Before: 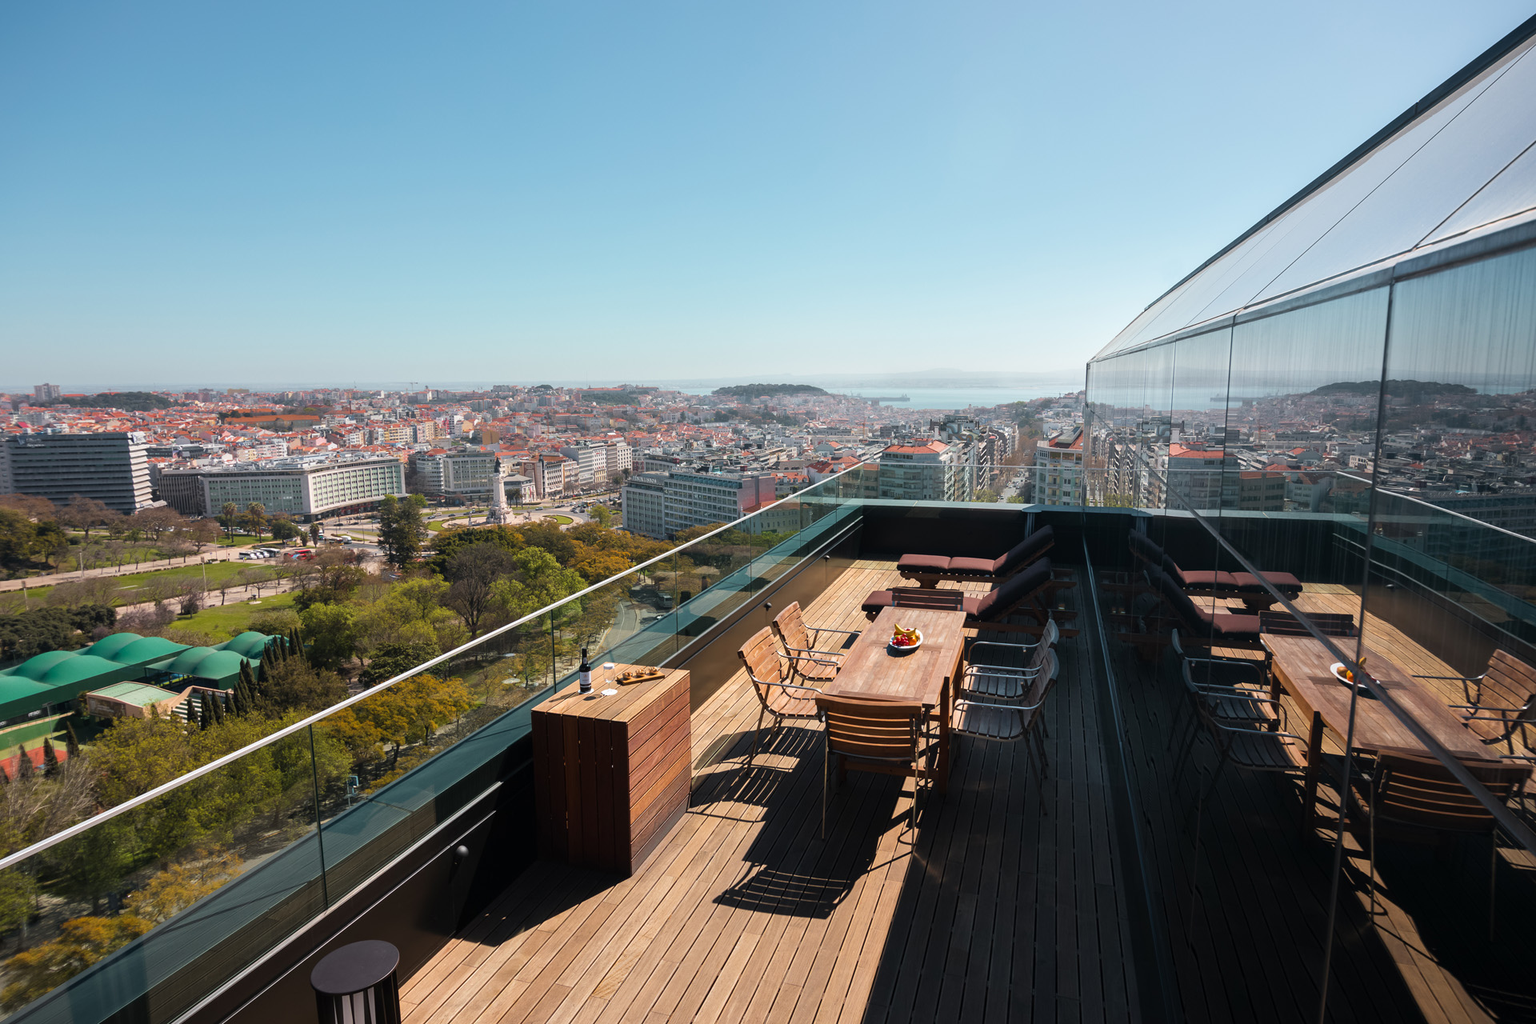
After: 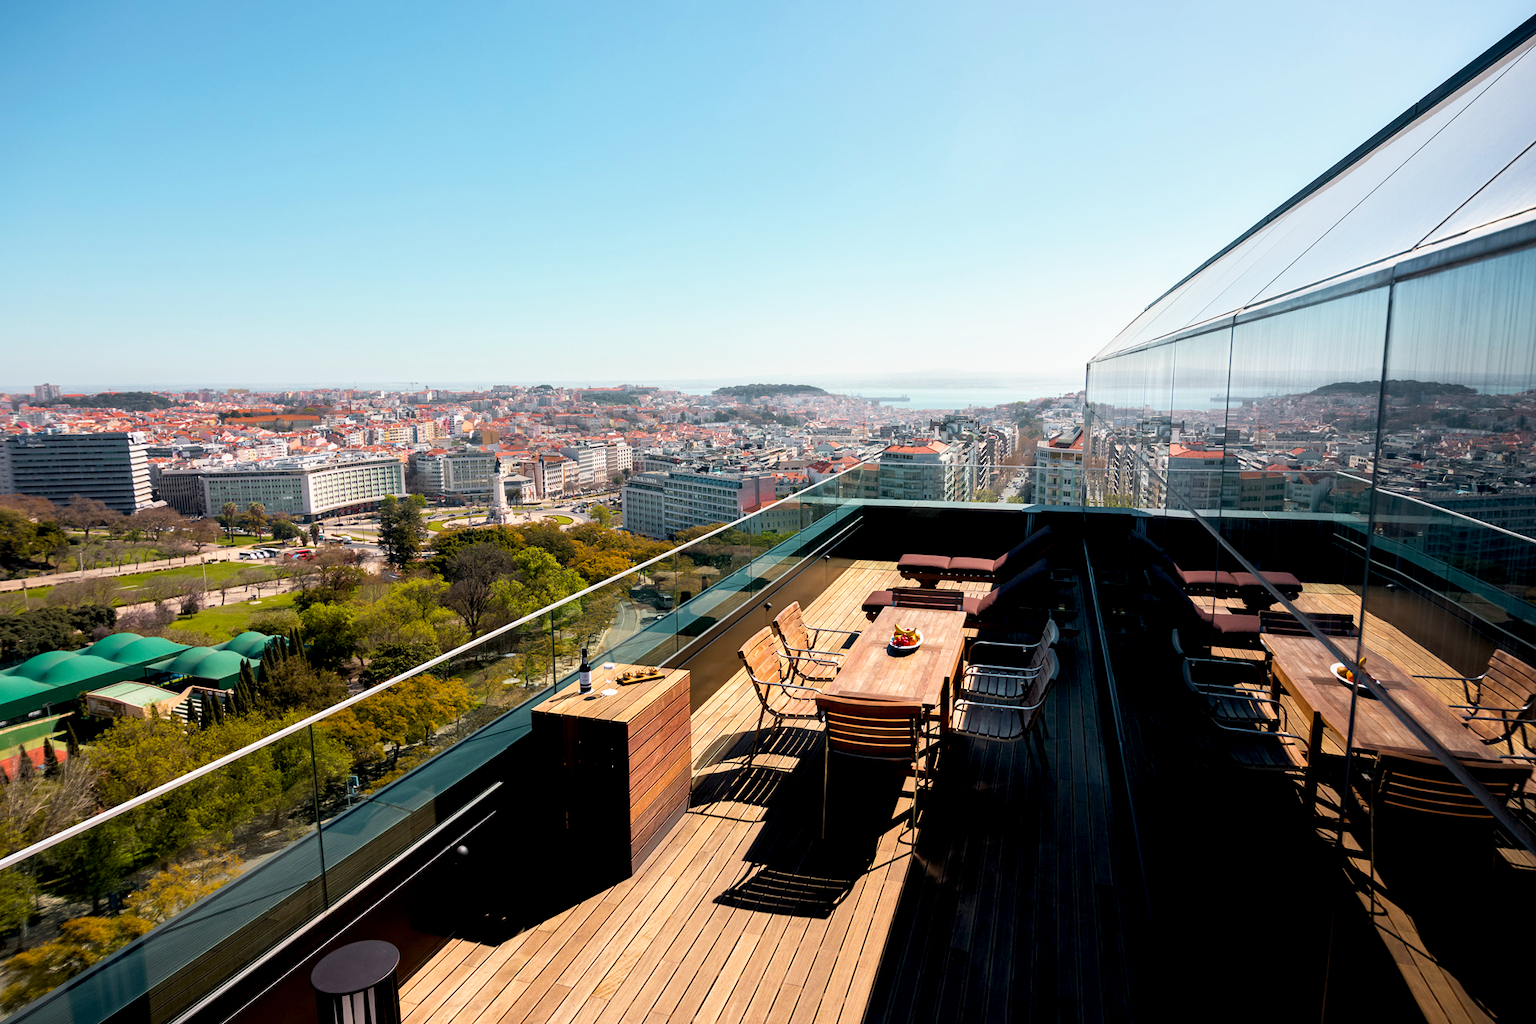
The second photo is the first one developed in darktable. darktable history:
base curve: curves: ch0 [(0, 0) (0.688, 0.865) (1, 1)], preserve colors none
color balance rgb: shadows lift › luminance -10.321%, highlights gain › chroma 1.1%, highlights gain › hue 60.23°, perceptual saturation grading › global saturation 0.794%, global vibrance 20%
exposure: black level correction 0.013, compensate exposure bias true, compensate highlight preservation false
tone equalizer: smoothing 1
